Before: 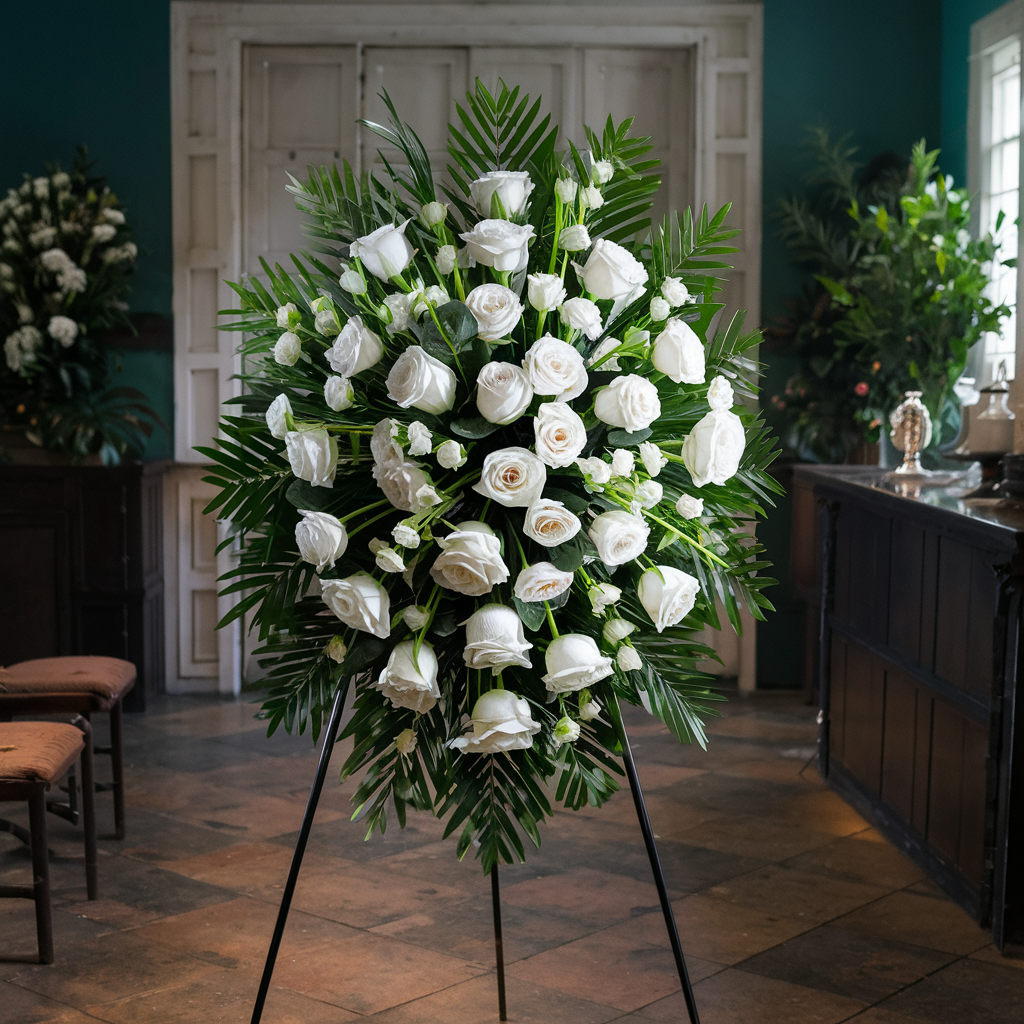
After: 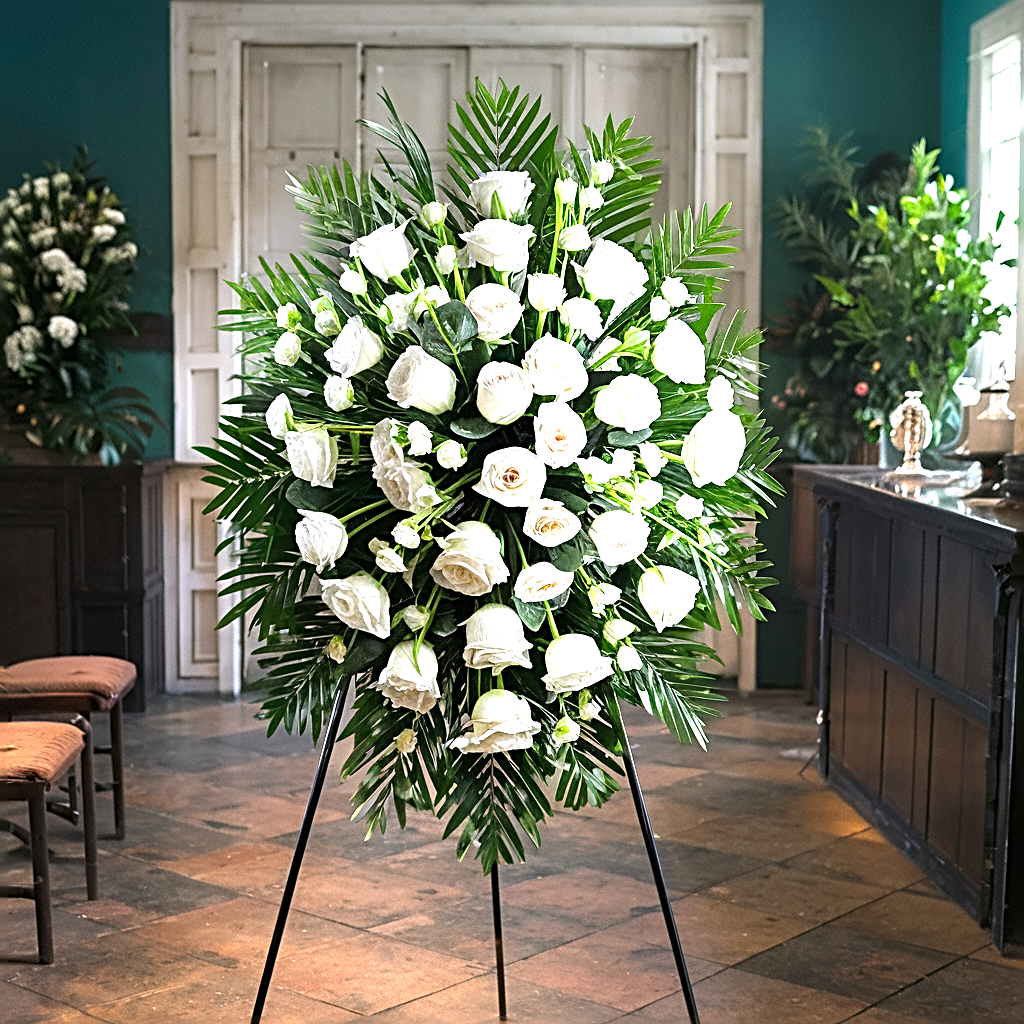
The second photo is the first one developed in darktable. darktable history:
exposure: exposure 1.5 EV, compensate highlight preservation false
sharpen: radius 2.817, amount 0.715
